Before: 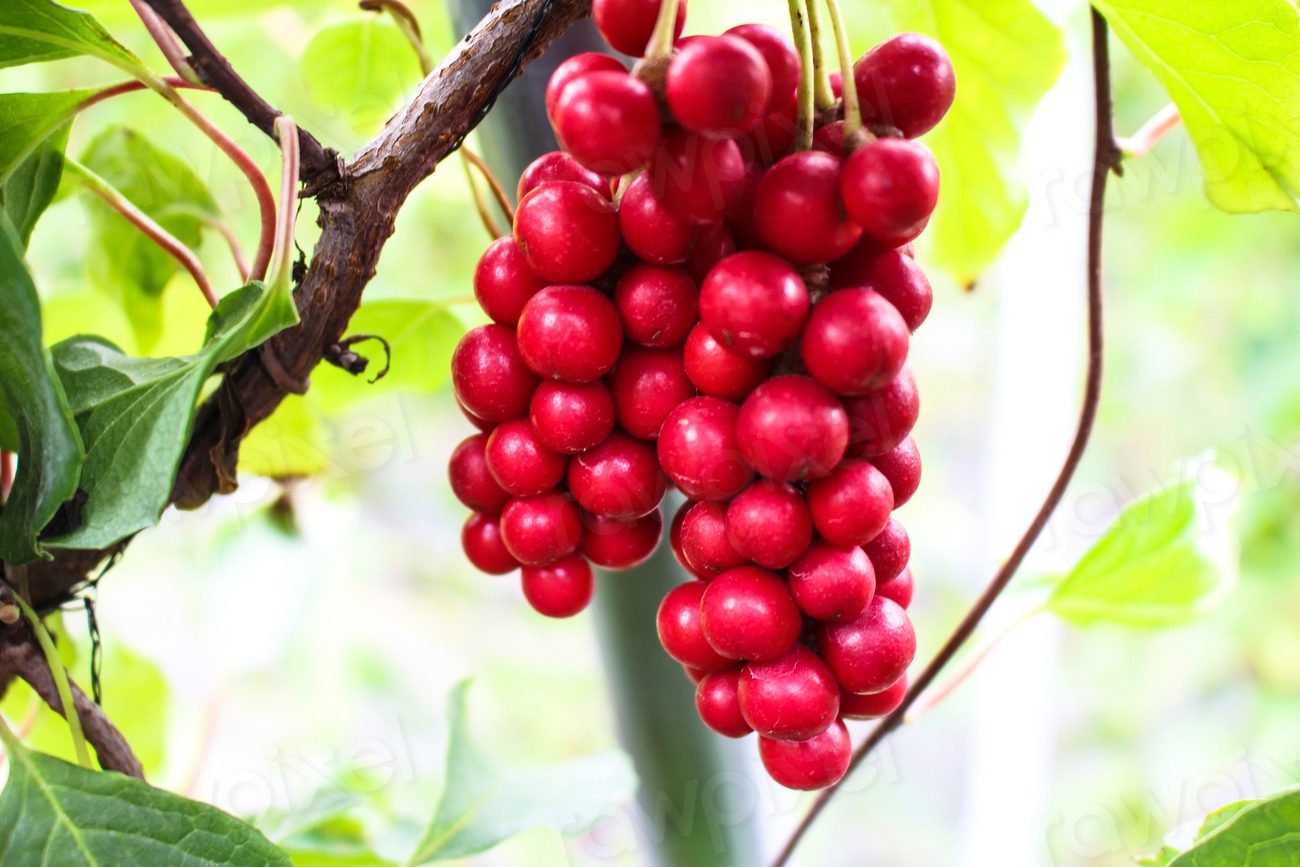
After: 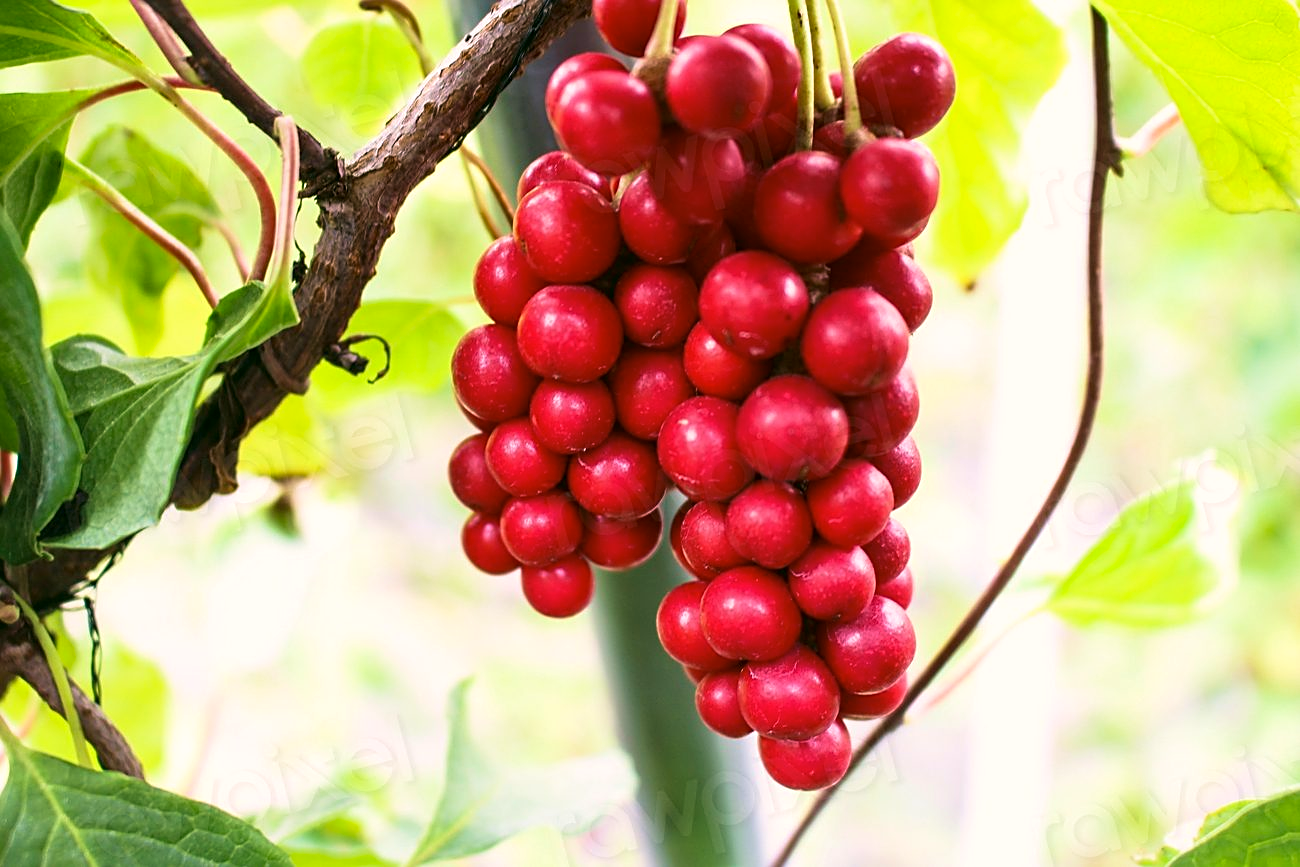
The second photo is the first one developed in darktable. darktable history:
sharpen: on, module defaults
velvia: on, module defaults
color correction: highlights a* 4.02, highlights b* 4.98, shadows a* -7.55, shadows b* 4.98
